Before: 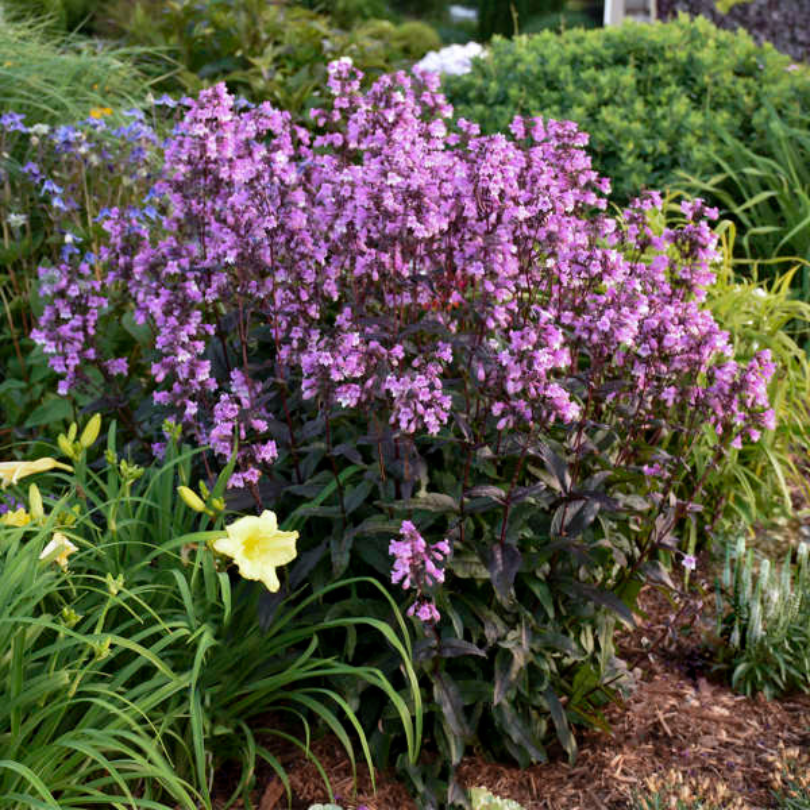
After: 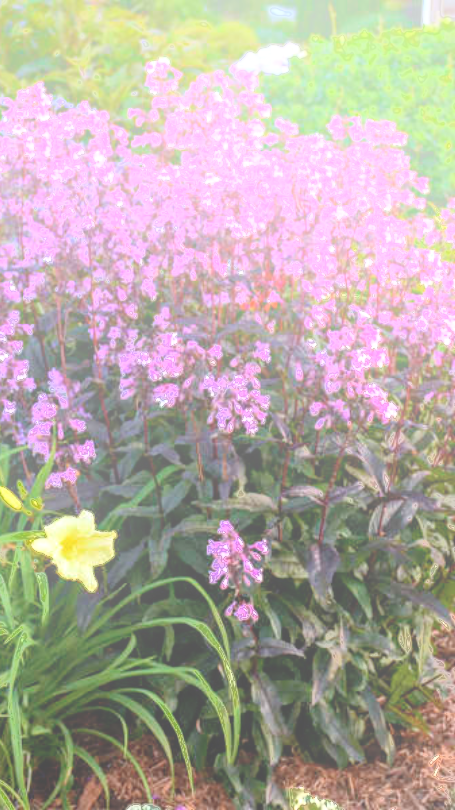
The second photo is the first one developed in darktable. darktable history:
fill light: exposure -0.73 EV, center 0.69, width 2.2
local contrast: highlights 60%, shadows 60%, detail 160%
crop and rotate: left 22.516%, right 21.234%
bloom: size 25%, threshold 5%, strength 90%
